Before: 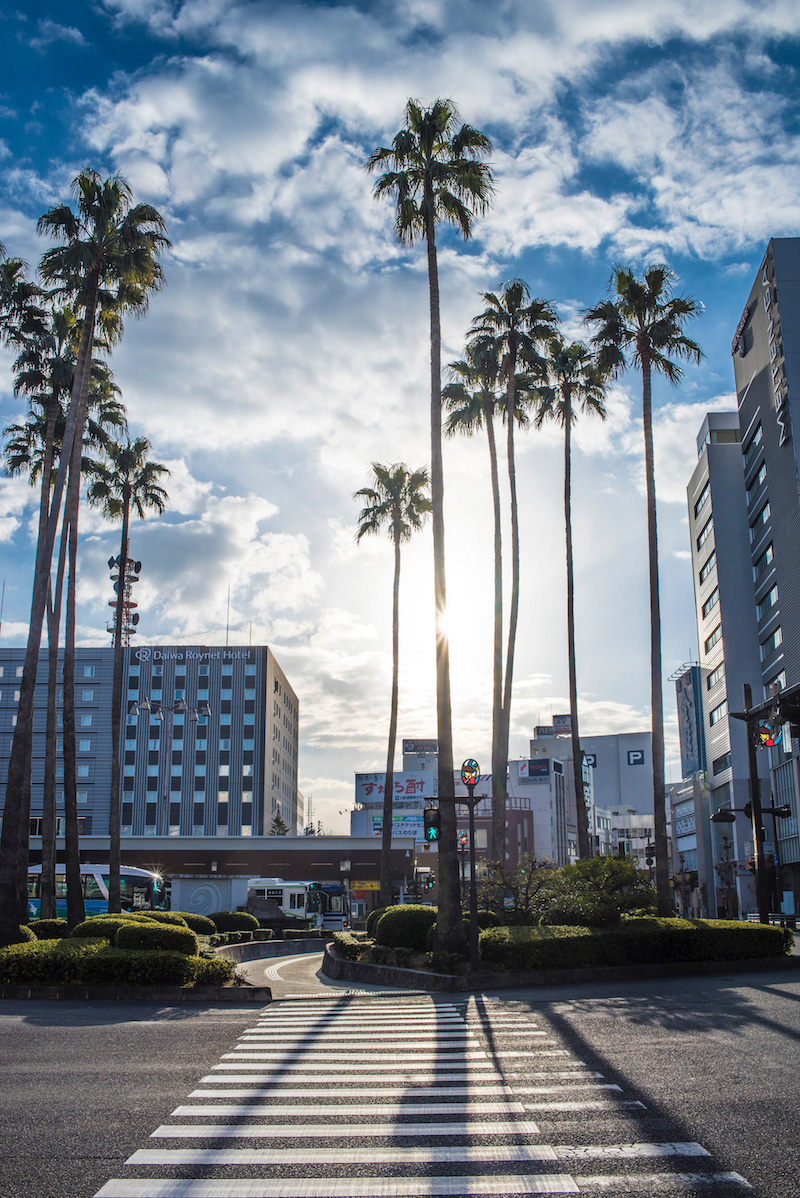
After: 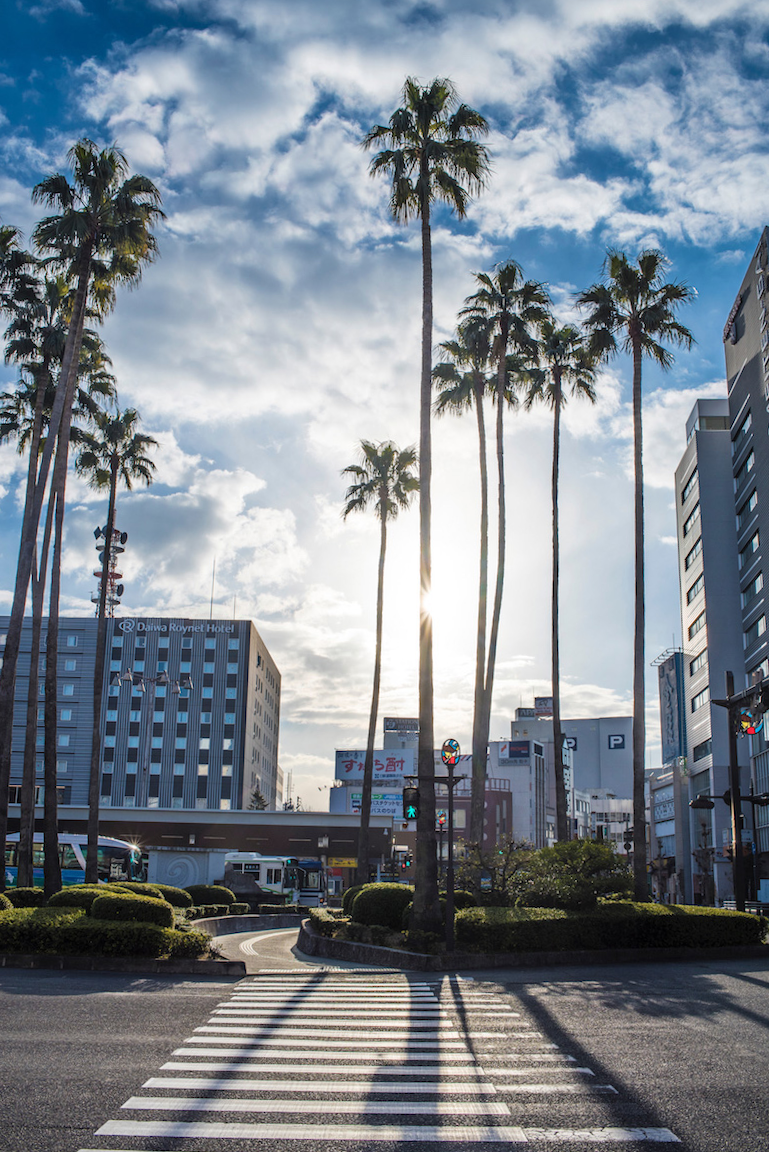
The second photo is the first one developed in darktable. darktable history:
crop and rotate: angle -1.53°
